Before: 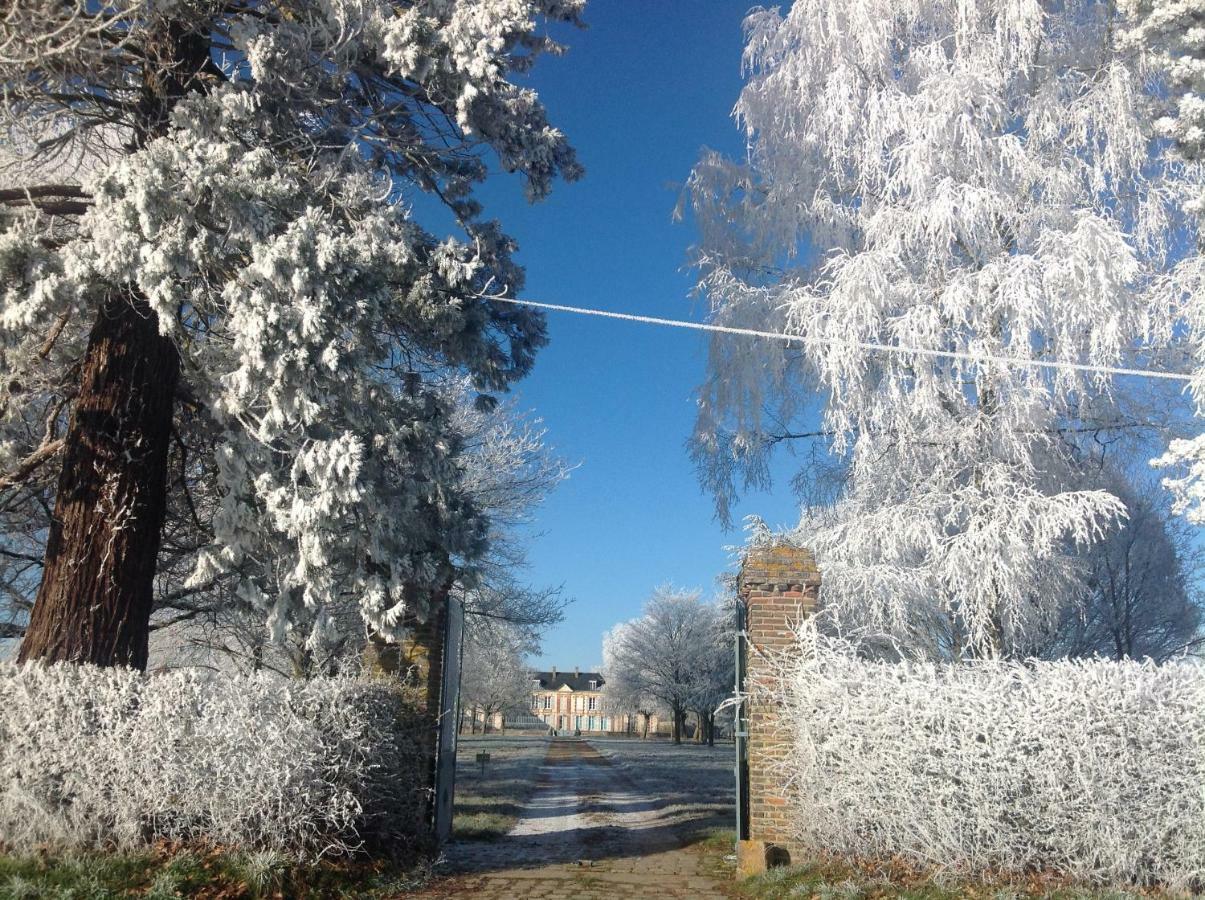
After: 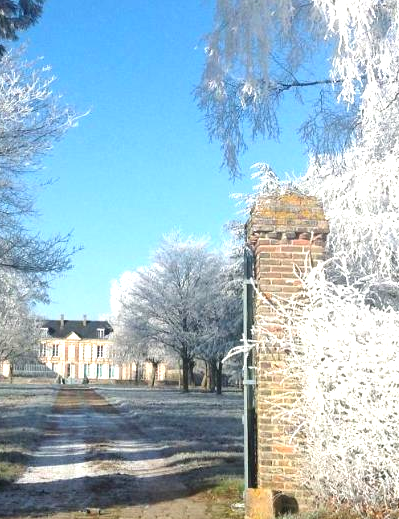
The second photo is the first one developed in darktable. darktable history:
exposure: black level correction 0, exposure 0.9 EV, compensate highlight preservation false
crop: left 40.878%, top 39.176%, right 25.993%, bottom 3.081%
